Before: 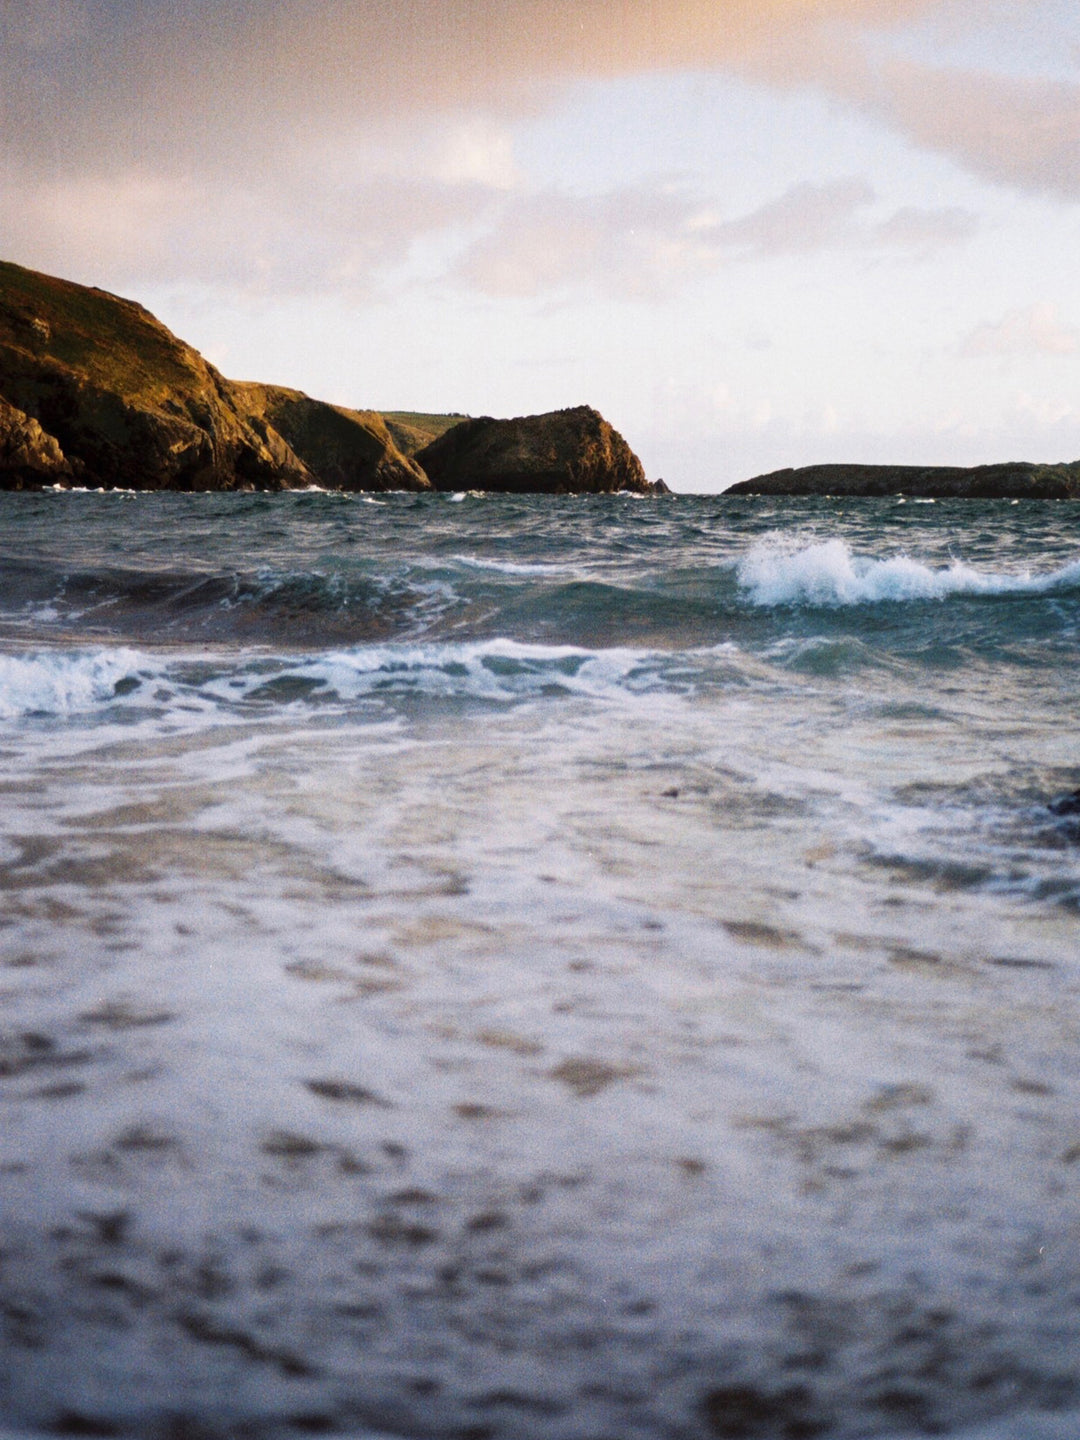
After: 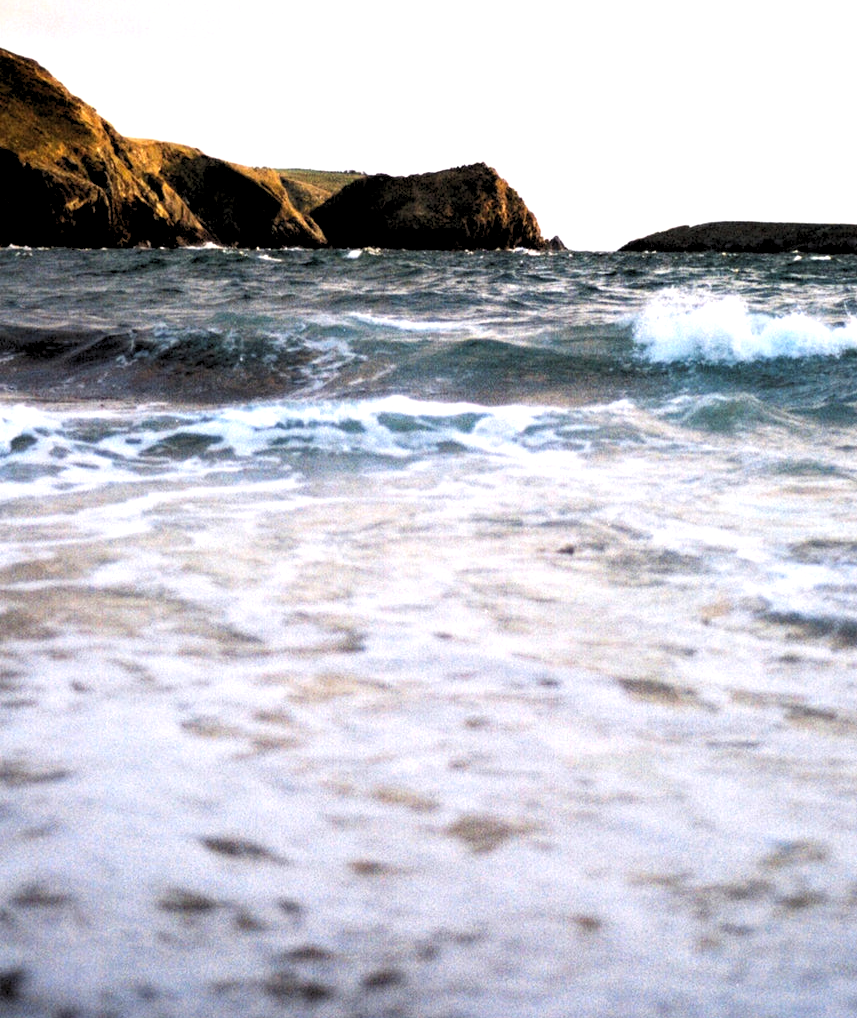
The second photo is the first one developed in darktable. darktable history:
rgb levels: levels [[0.013, 0.434, 0.89], [0, 0.5, 1], [0, 0.5, 1]]
shadows and highlights: shadows 20.55, highlights -20.99, soften with gaussian
tone equalizer: -8 EV 0.001 EV, -7 EV -0.002 EV, -6 EV 0.002 EV, -5 EV -0.03 EV, -4 EV -0.116 EV, -3 EV -0.169 EV, -2 EV 0.24 EV, -1 EV 0.702 EV, +0 EV 0.493 EV
crop: left 9.712%, top 16.928%, right 10.845%, bottom 12.332%
